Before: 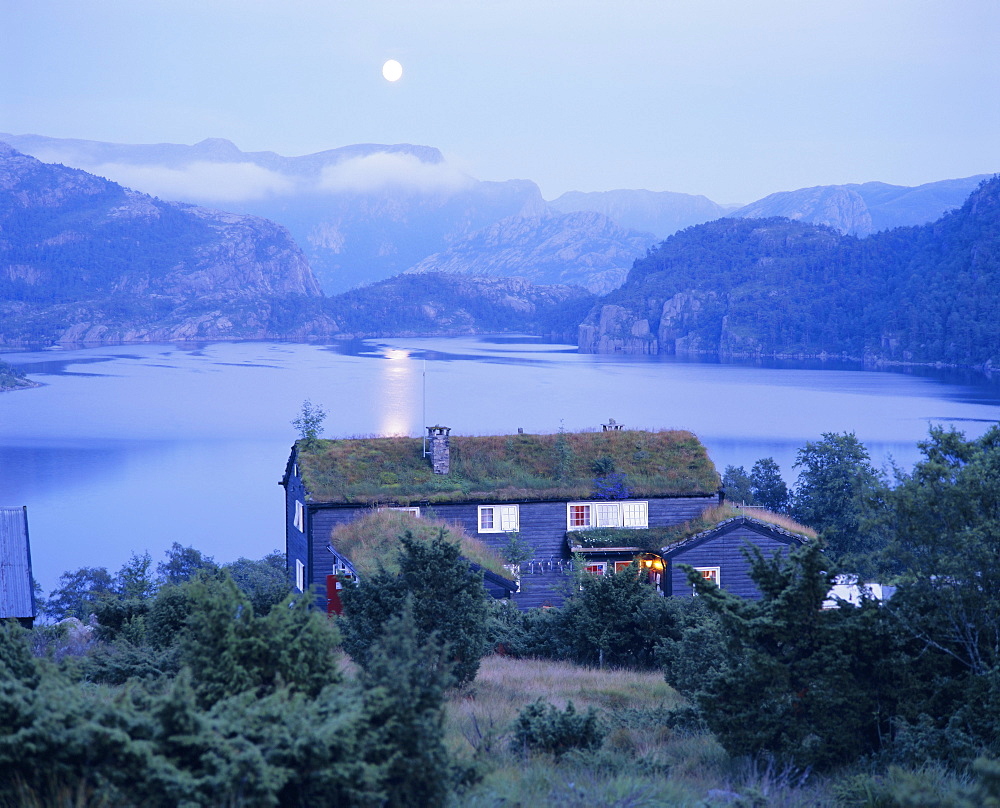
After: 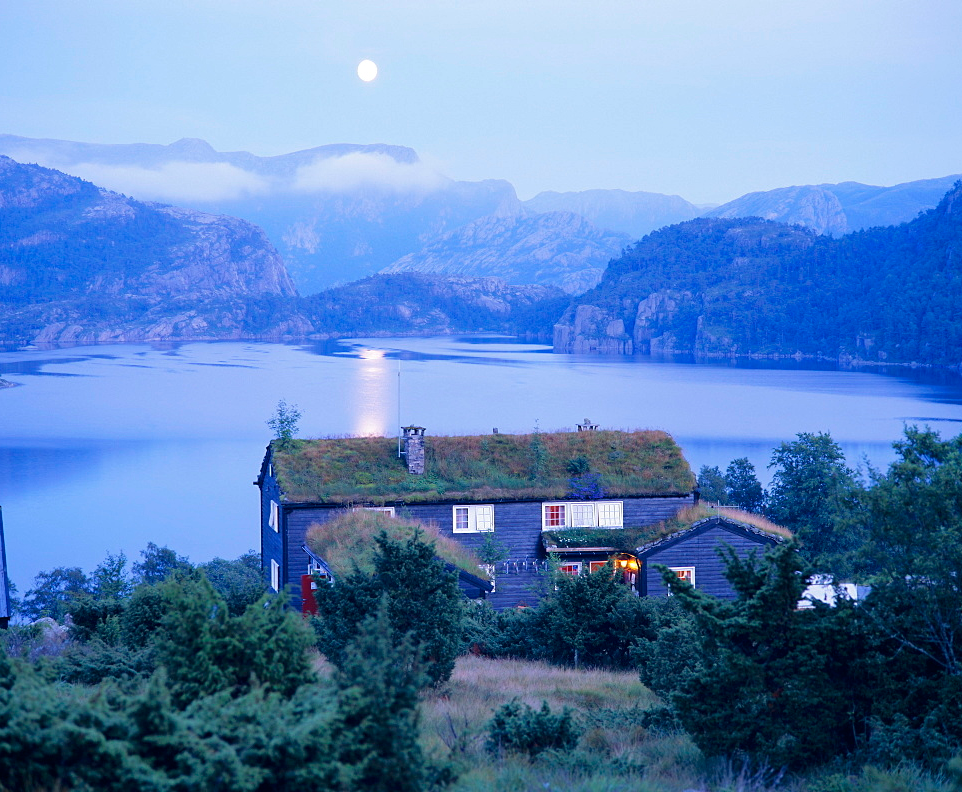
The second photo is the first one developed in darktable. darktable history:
crop and rotate: left 2.574%, right 1.219%, bottom 1.867%
tone equalizer: mask exposure compensation -0.498 EV
